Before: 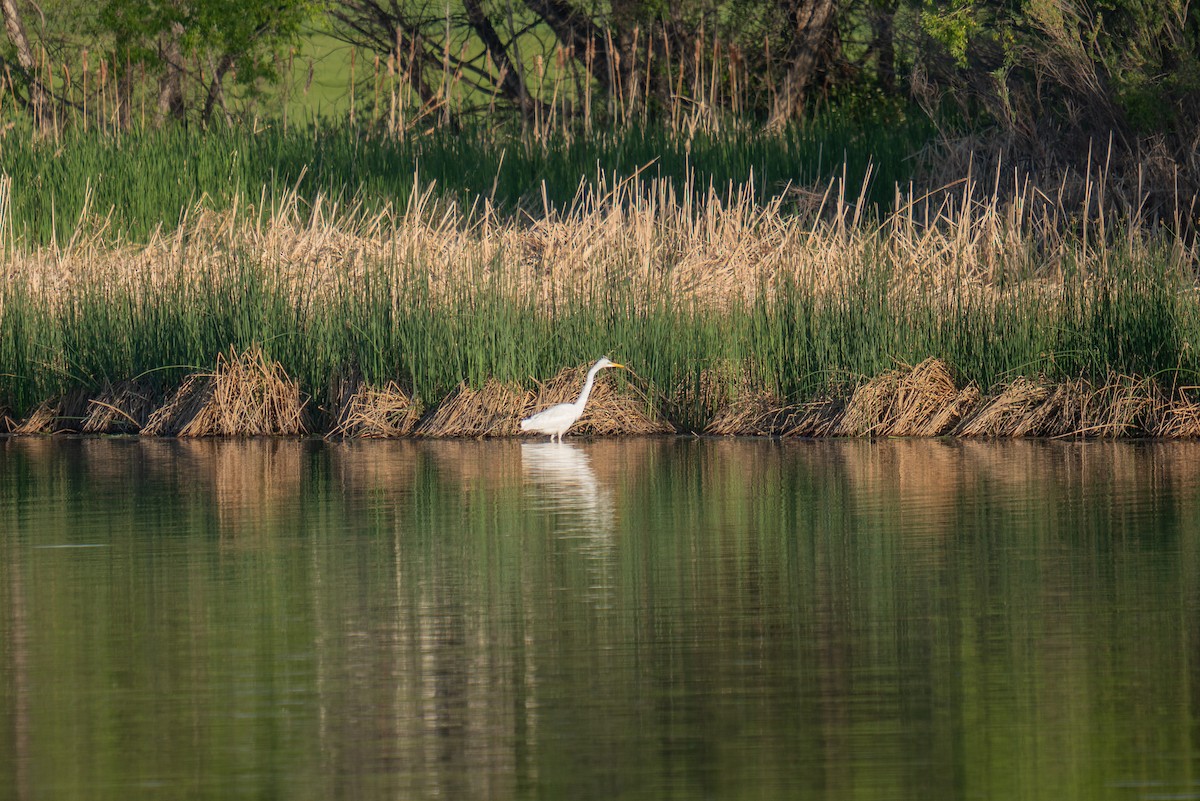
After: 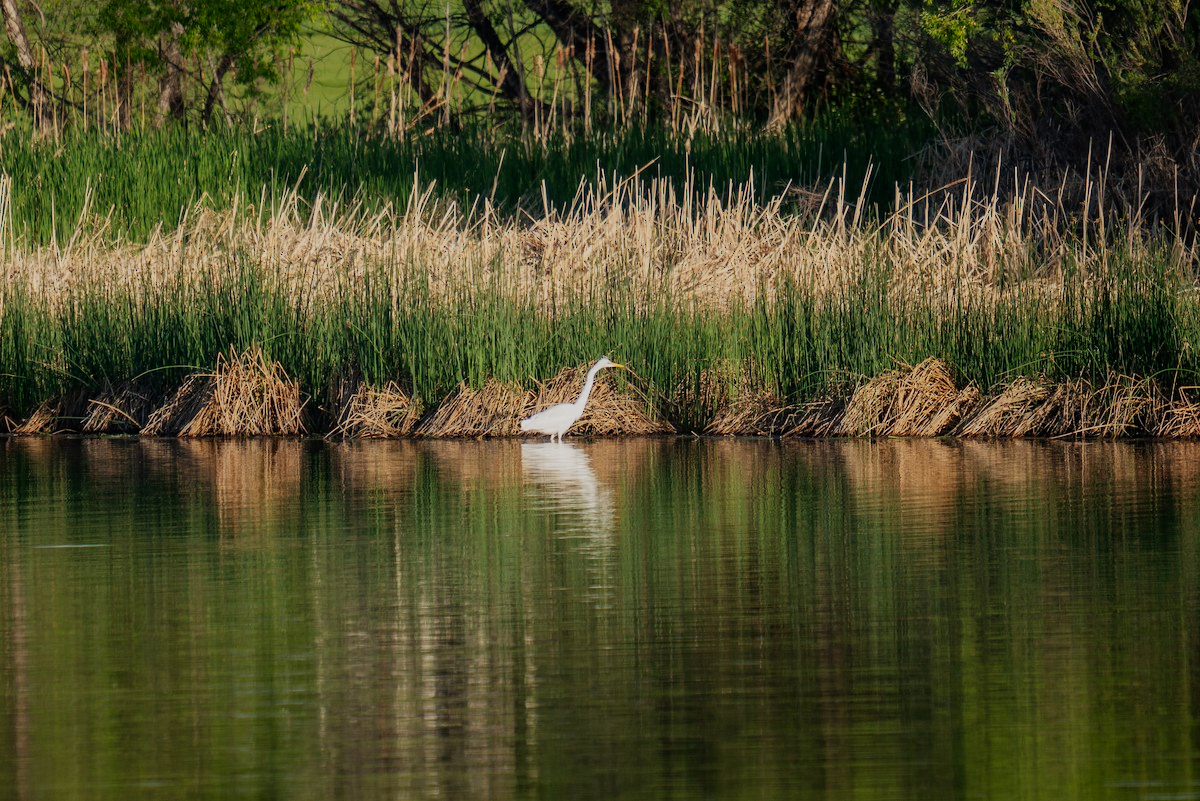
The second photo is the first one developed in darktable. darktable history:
sigmoid: contrast 1.7, skew -0.2, preserve hue 0%, red attenuation 0.1, red rotation 0.035, green attenuation 0.1, green rotation -0.017, blue attenuation 0.15, blue rotation -0.052, base primaries Rec2020
color balance rgb: contrast -10%
